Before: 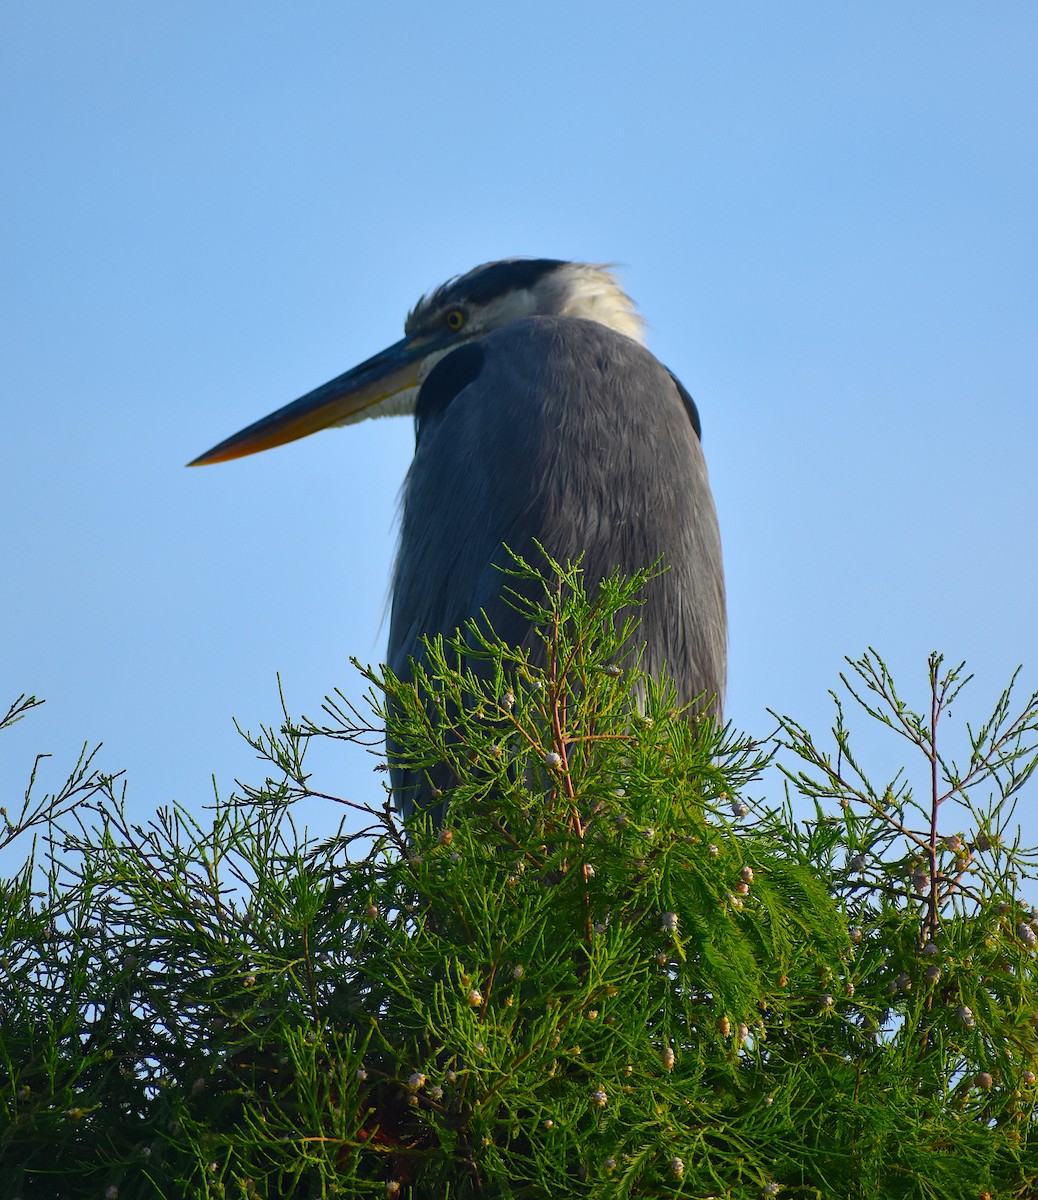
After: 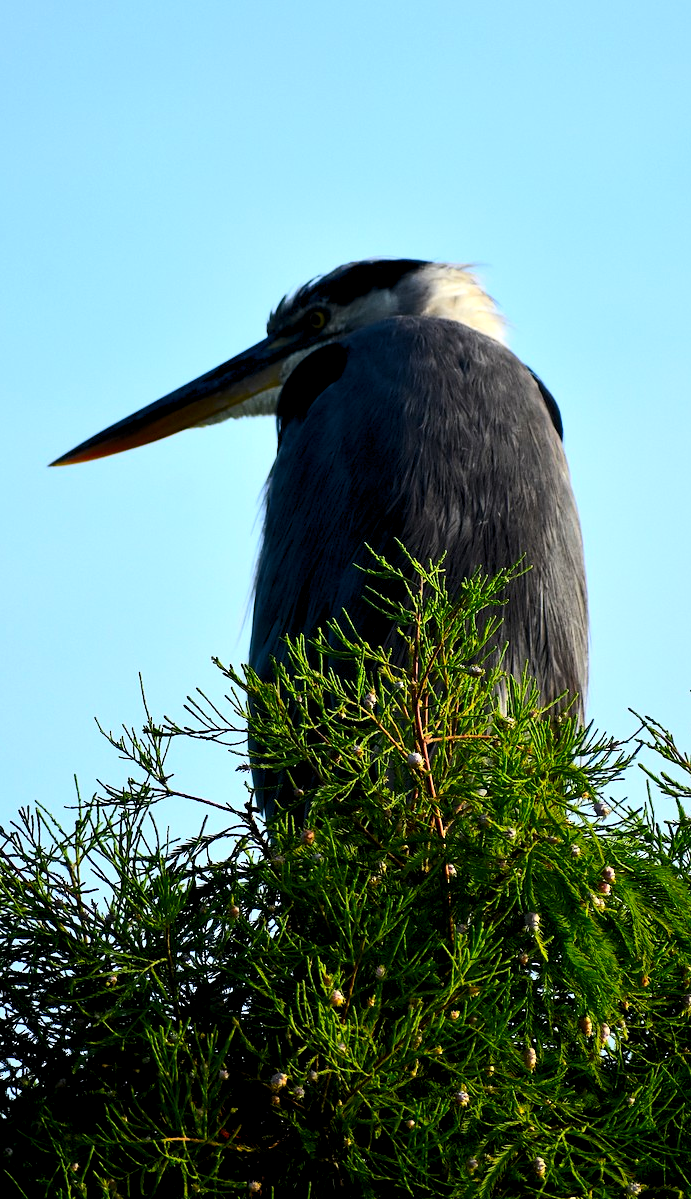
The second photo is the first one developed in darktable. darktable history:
contrast brightness saturation: contrast 0.2, brightness -0.11, saturation 0.1
tone equalizer: -8 EV -0.417 EV, -7 EV -0.389 EV, -6 EV -0.333 EV, -5 EV -0.222 EV, -3 EV 0.222 EV, -2 EV 0.333 EV, -1 EV 0.389 EV, +0 EV 0.417 EV, edges refinement/feathering 500, mask exposure compensation -1.57 EV, preserve details no
rgb levels: levels [[0.013, 0.434, 0.89], [0, 0.5, 1], [0, 0.5, 1]]
crop and rotate: left 13.342%, right 19.991%
